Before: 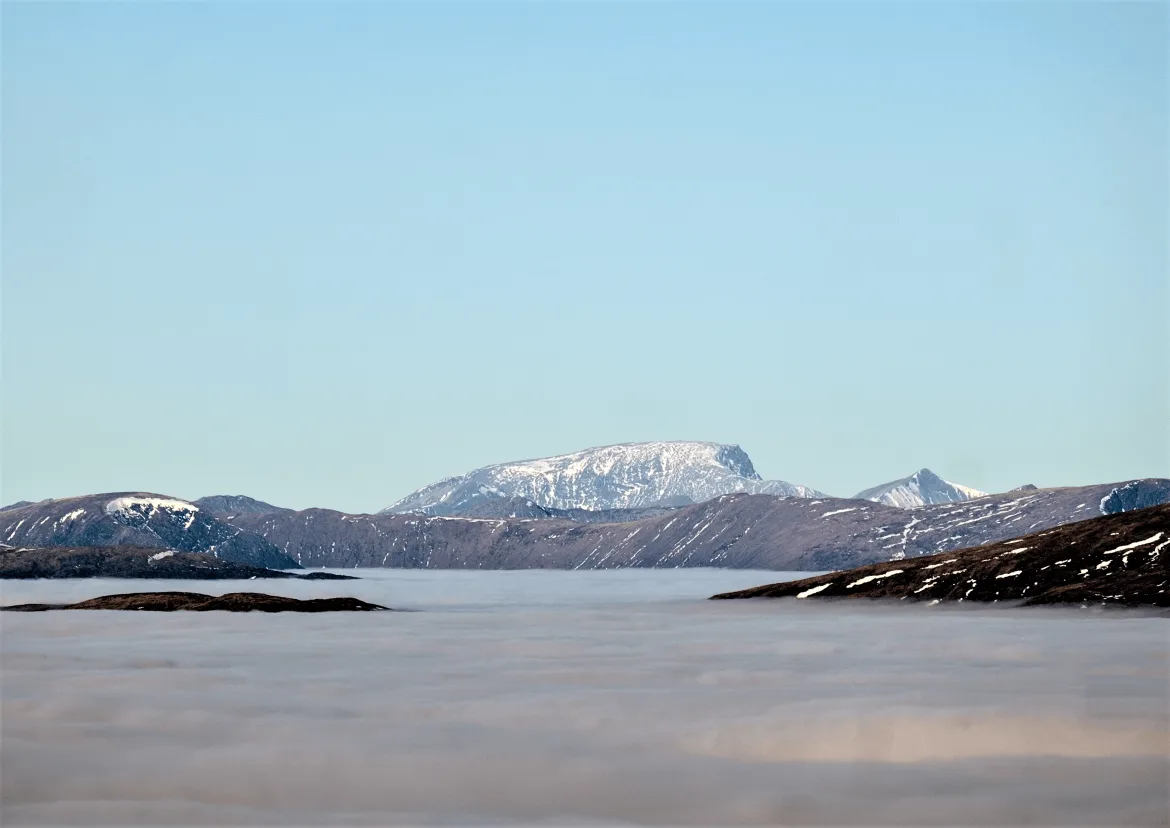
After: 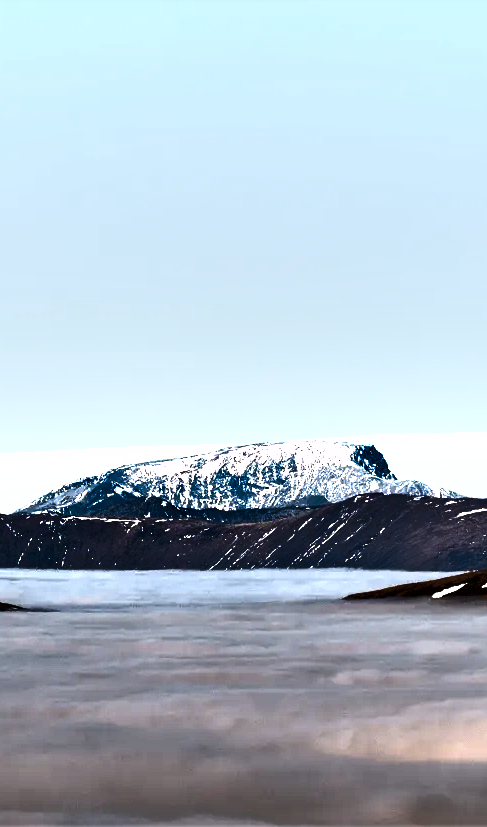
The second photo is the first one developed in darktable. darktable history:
color correction: highlights a* 3.12, highlights b* -1.55, shadows a* -0.101, shadows b* 2.52, saturation 0.98
shadows and highlights: shadows 20.91, highlights -82.73, soften with gaussian
exposure: black level correction 0, exposure 1 EV, compensate exposure bias true, compensate highlight preservation false
crop: left 31.229%, right 27.105%
